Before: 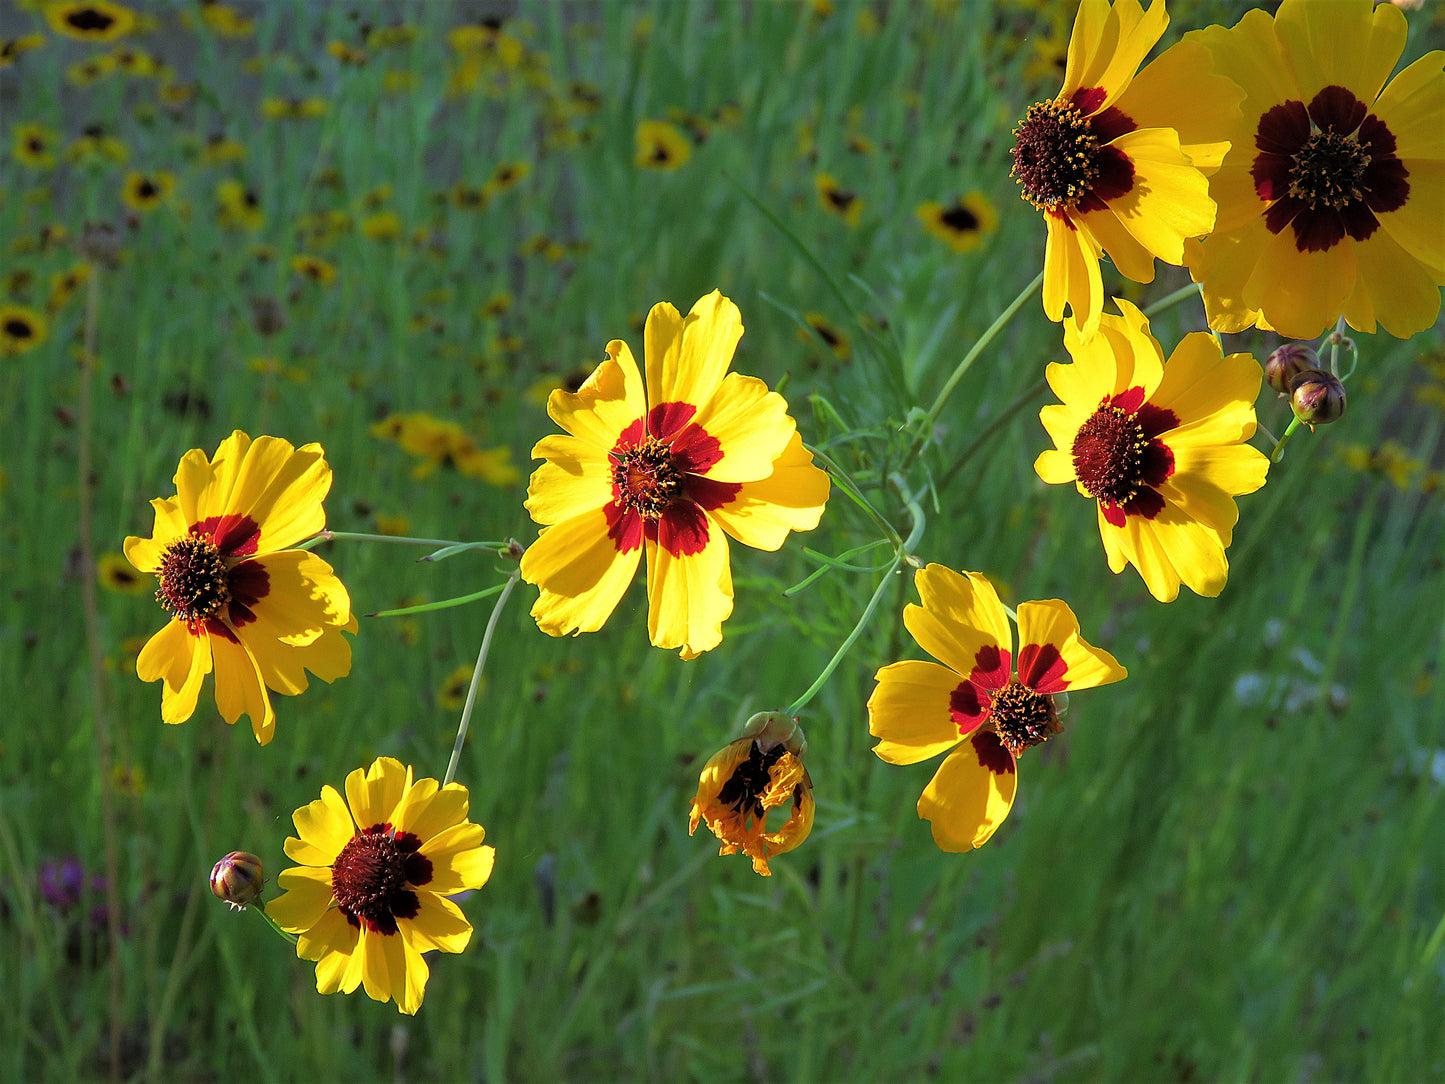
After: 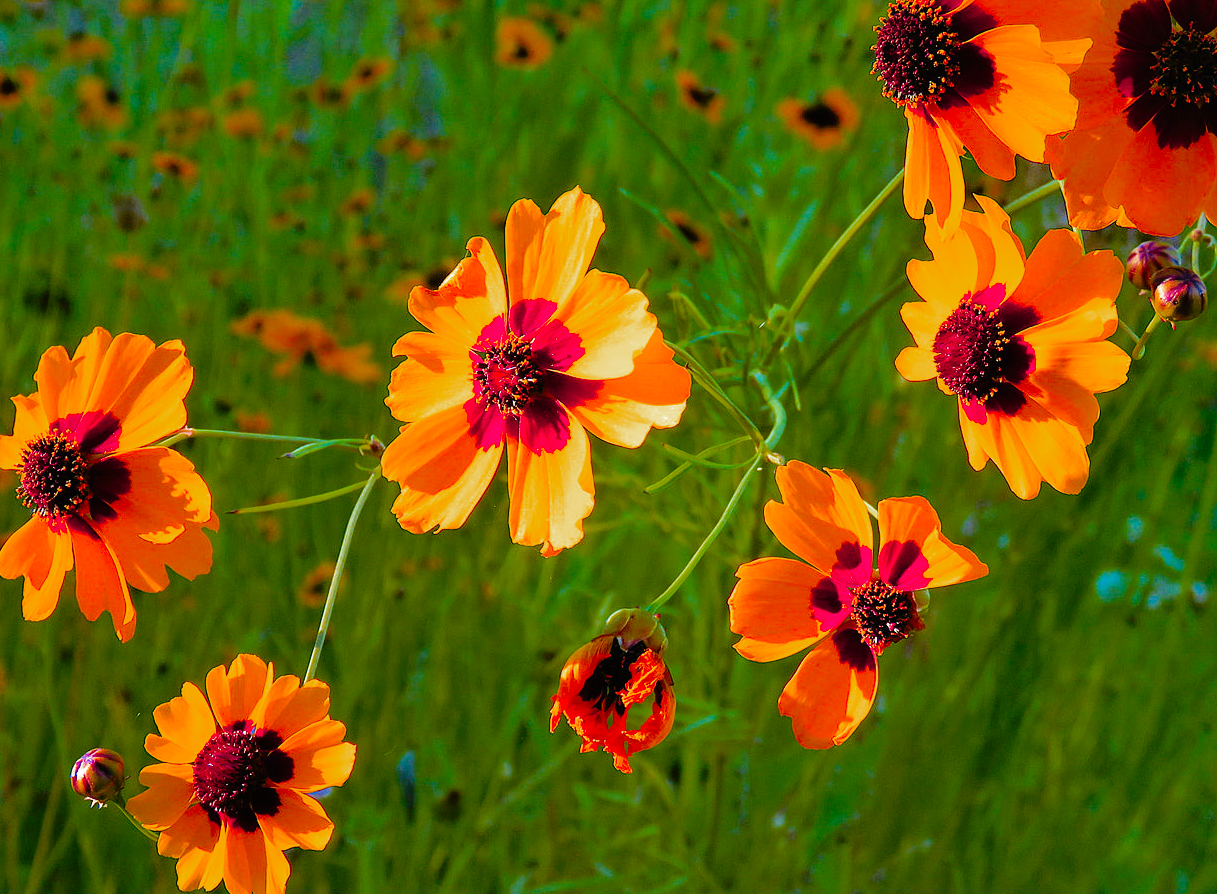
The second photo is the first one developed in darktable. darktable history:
crop and rotate: left 9.657%, top 9.557%, right 6.07%, bottom 7.948%
velvia: strength 50.39%
tone equalizer: -8 EV -0.455 EV, -7 EV -0.366 EV, -6 EV -0.297 EV, -5 EV -0.206 EV, -3 EV 0.232 EV, -2 EV 0.304 EV, -1 EV 0.415 EV, +0 EV 0.437 EV, edges refinement/feathering 500, mask exposure compensation -1.57 EV, preserve details no
tone curve: curves: ch0 [(0, 0.008) (0.107, 0.091) (0.278, 0.351) (0.457, 0.562) (0.628, 0.738) (0.839, 0.909) (0.998, 0.978)]; ch1 [(0, 0) (0.437, 0.408) (0.474, 0.479) (0.502, 0.5) (0.527, 0.519) (0.561, 0.575) (0.608, 0.665) (0.669, 0.748) (0.859, 0.899) (1, 1)]; ch2 [(0, 0) (0.33, 0.301) (0.421, 0.443) (0.473, 0.498) (0.502, 0.504) (0.522, 0.527) (0.549, 0.583) (0.644, 0.703) (1, 1)], preserve colors none
color zones: curves: ch0 [(0.473, 0.374) (0.742, 0.784)]; ch1 [(0.354, 0.737) (0.742, 0.705)]; ch2 [(0.318, 0.421) (0.758, 0.532)]
